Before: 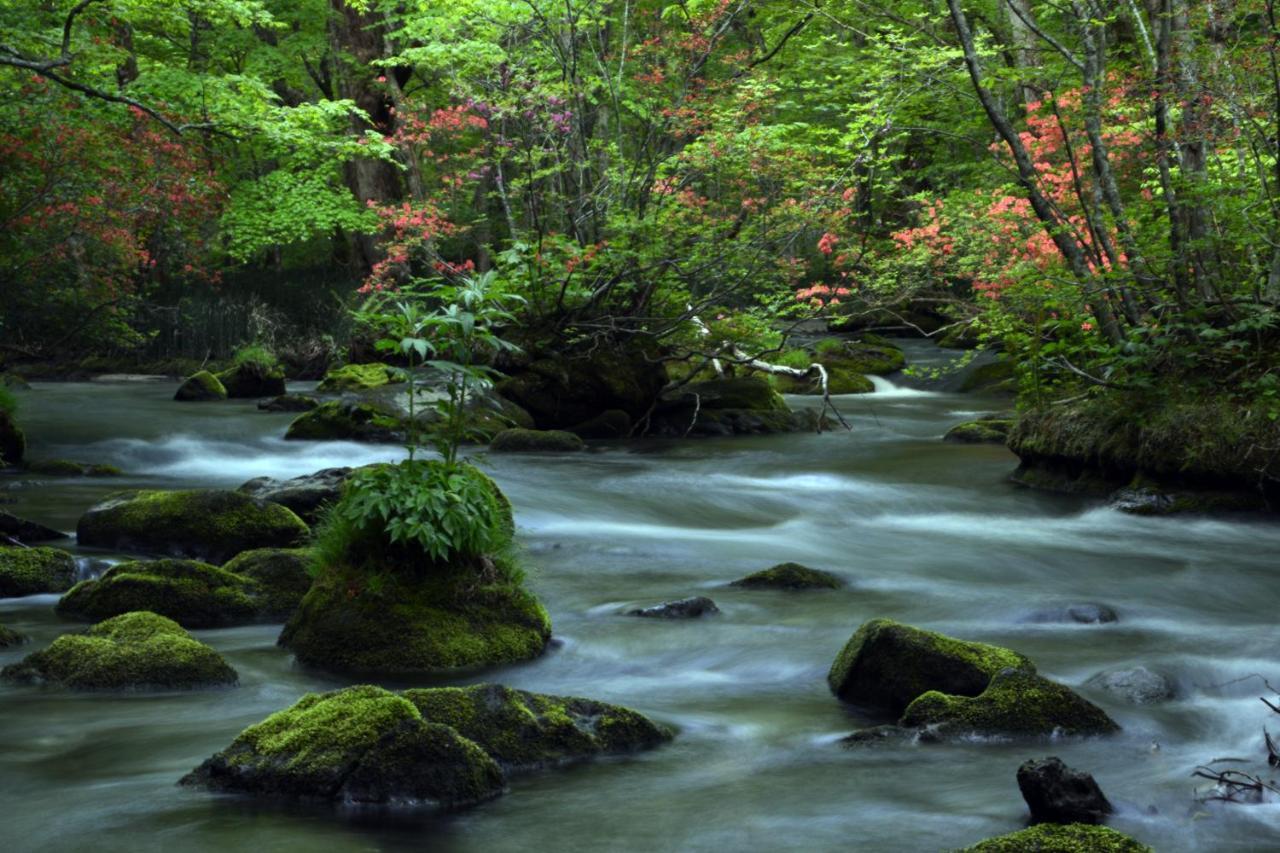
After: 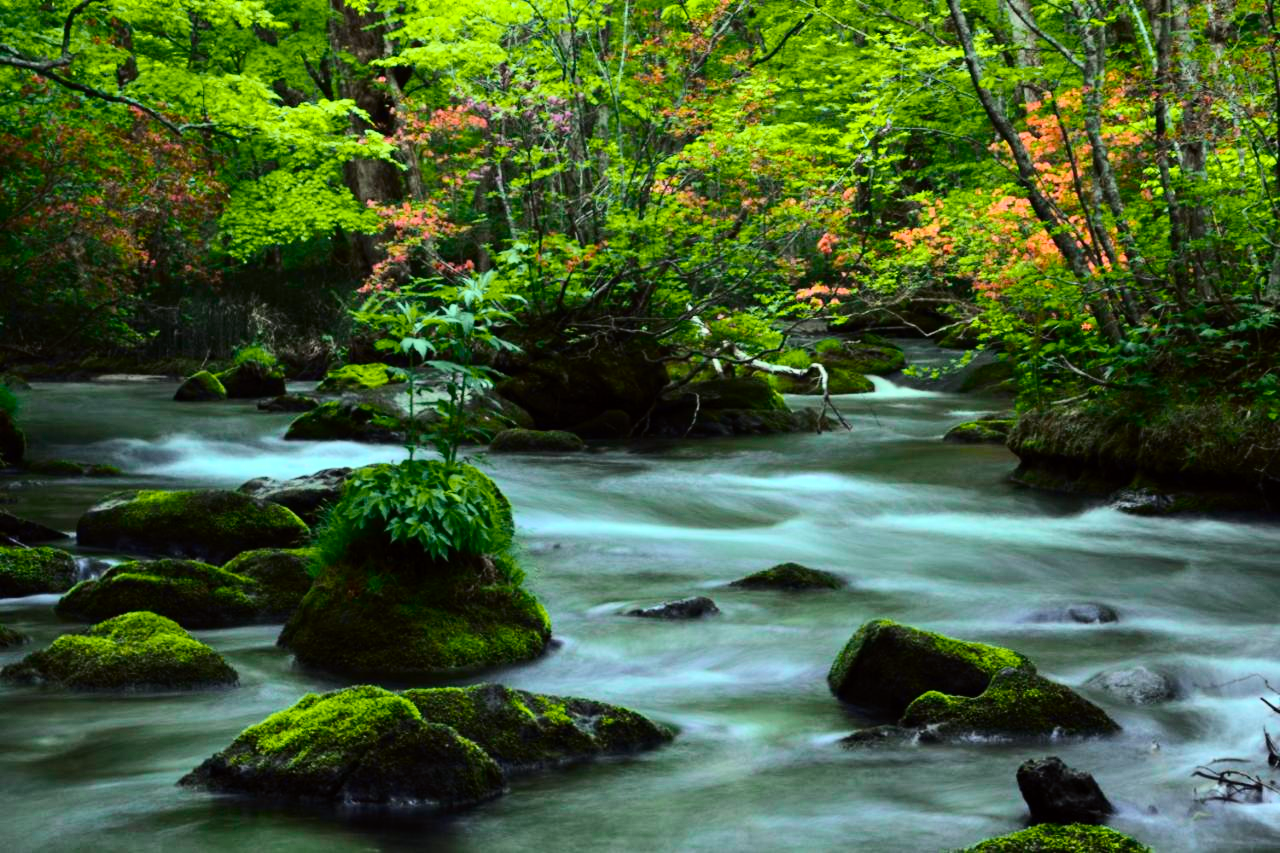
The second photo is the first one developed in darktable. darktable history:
tone curve: curves: ch0 [(0, 0) (0.104, 0.068) (0.236, 0.227) (0.46, 0.576) (0.657, 0.796) (0.861, 0.932) (1, 0.981)]; ch1 [(0, 0) (0.353, 0.344) (0.434, 0.382) (0.479, 0.476) (0.502, 0.504) (0.544, 0.534) (0.57, 0.57) (0.586, 0.603) (0.618, 0.631) (0.657, 0.679) (1, 1)]; ch2 [(0, 0) (0.34, 0.314) (0.434, 0.43) (0.5, 0.511) (0.528, 0.545) (0.557, 0.573) (0.573, 0.618) (0.628, 0.751) (1, 1)], color space Lab, independent channels, preserve colors none
